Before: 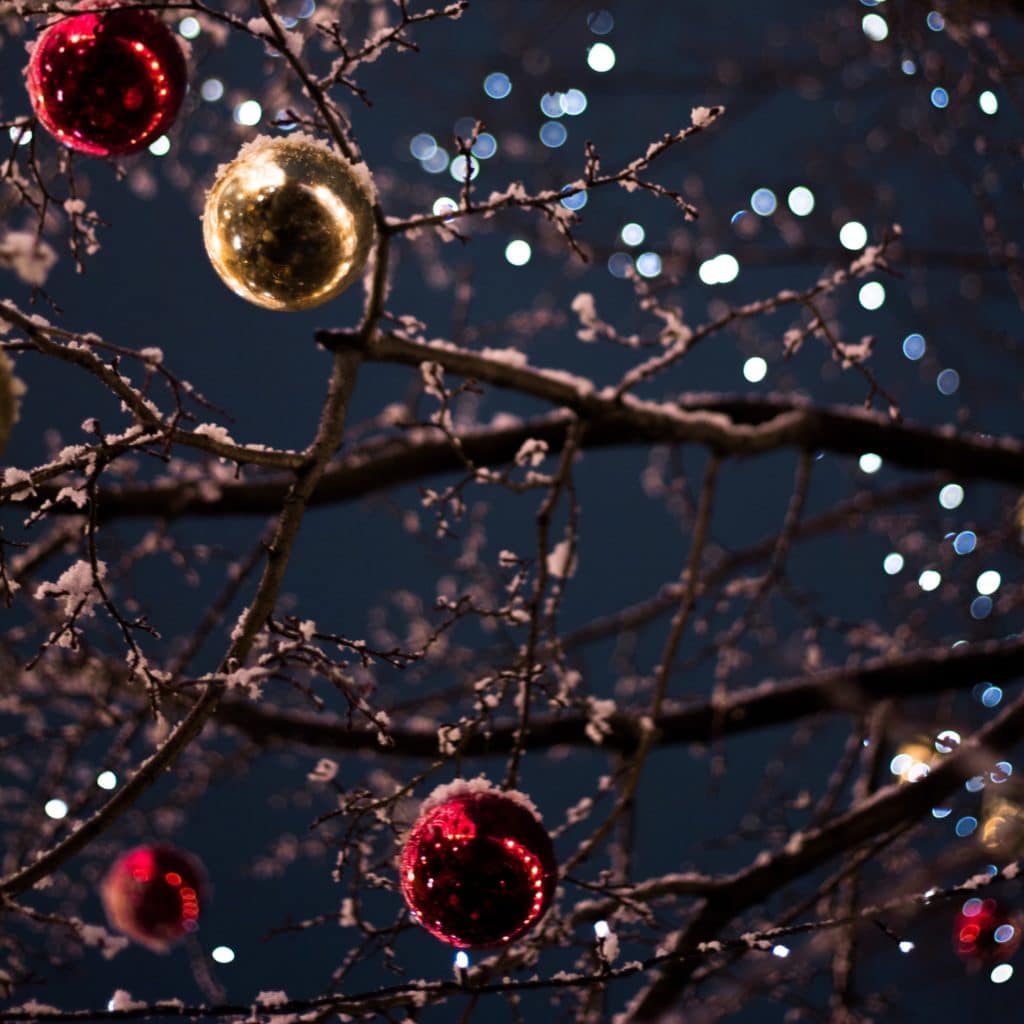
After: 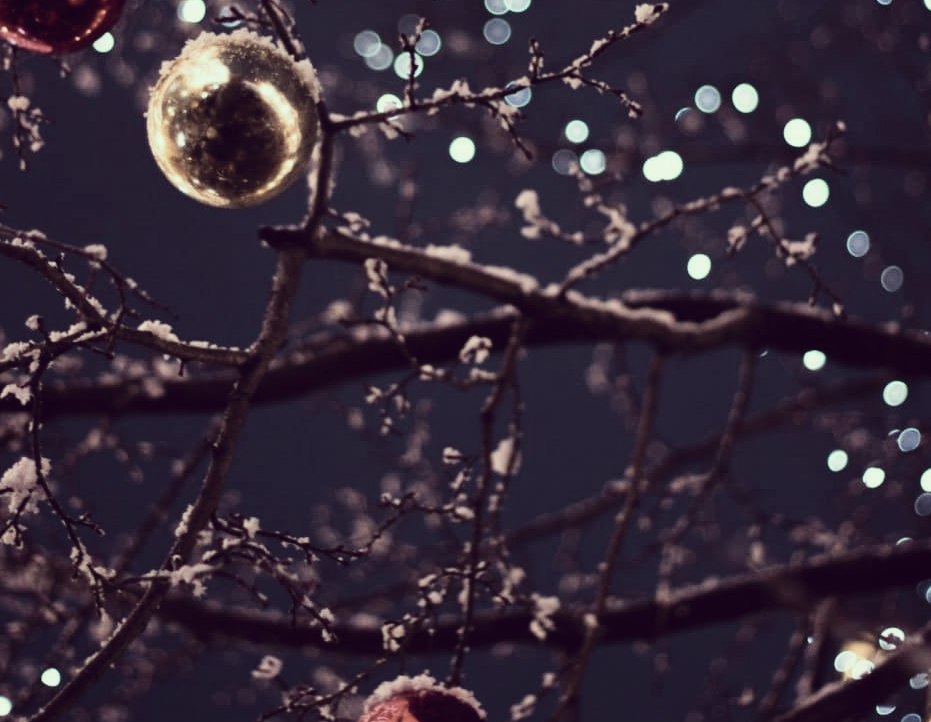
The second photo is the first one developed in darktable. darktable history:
tone curve: curves: ch0 [(0, 0.025) (0.15, 0.143) (0.452, 0.486) (0.751, 0.788) (1, 0.961)]; ch1 [(0, 0) (0.43, 0.408) (0.476, 0.469) (0.497, 0.507) (0.546, 0.571) (0.566, 0.607) (0.62, 0.657) (1, 1)]; ch2 [(0, 0) (0.386, 0.397) (0.505, 0.498) (0.547, 0.546) (0.579, 0.58) (1, 1)], color space Lab, independent channels
color correction: highlights a* -20.67, highlights b* 20.48, shadows a* 19.82, shadows b* -20.66, saturation 0.429
crop: left 5.488%, top 10.139%, right 3.541%, bottom 19.28%
